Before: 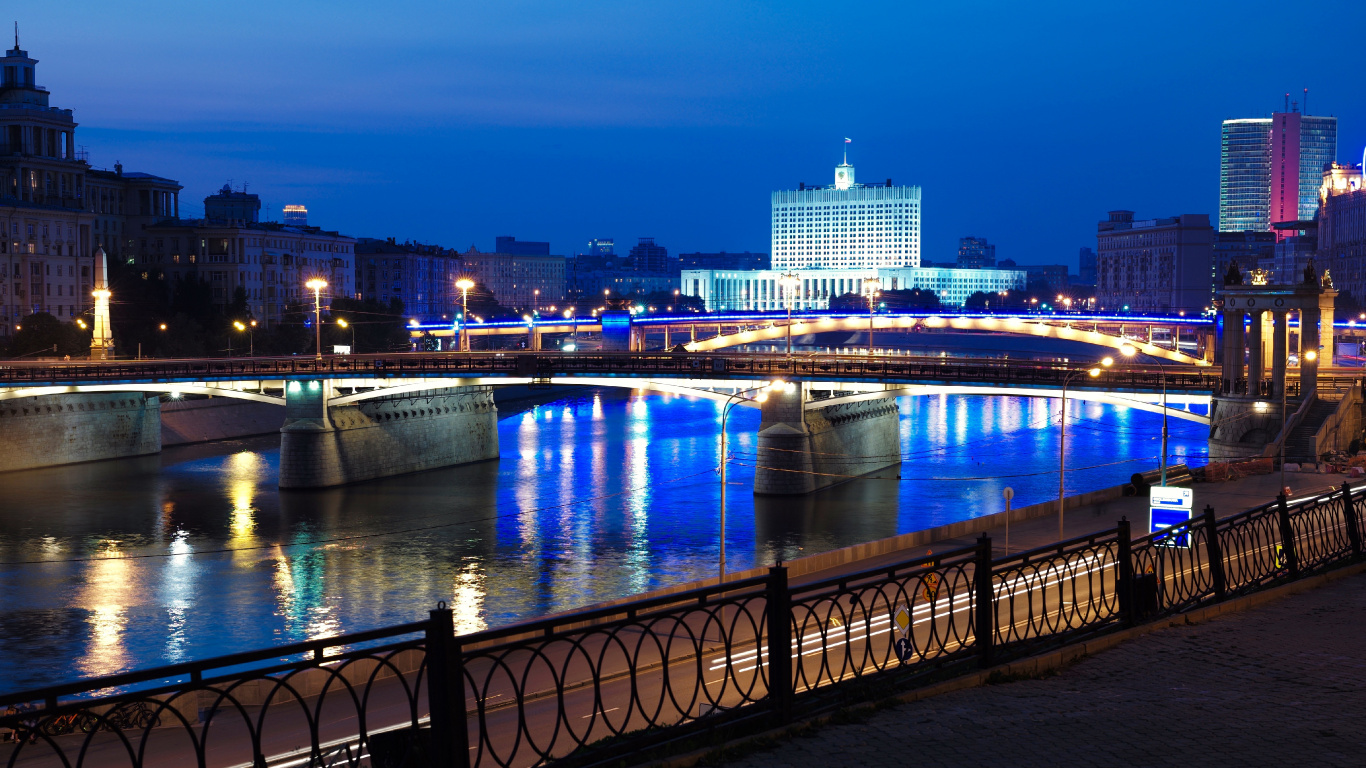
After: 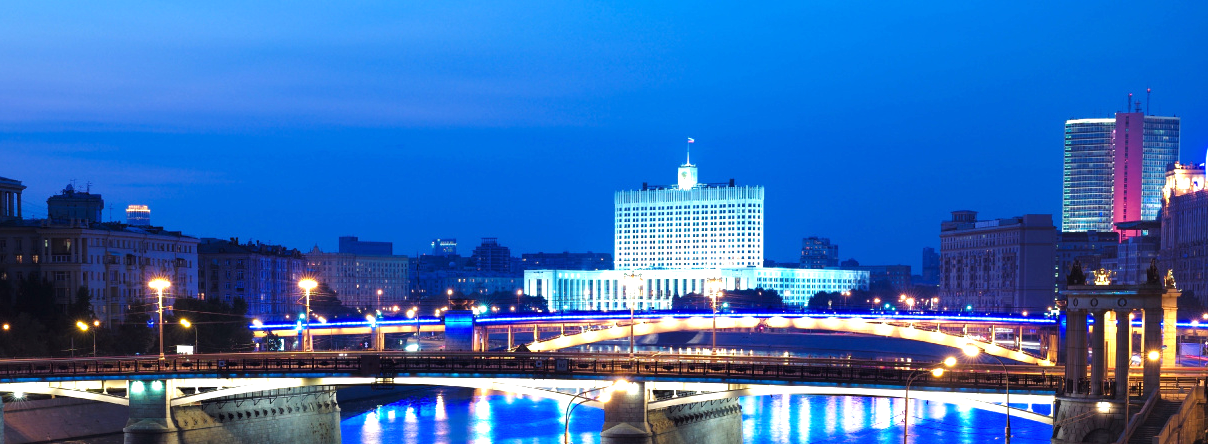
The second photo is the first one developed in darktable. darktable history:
crop and rotate: left 11.512%, bottom 42.108%
exposure: exposure 0.653 EV, compensate exposure bias true, compensate highlight preservation false
